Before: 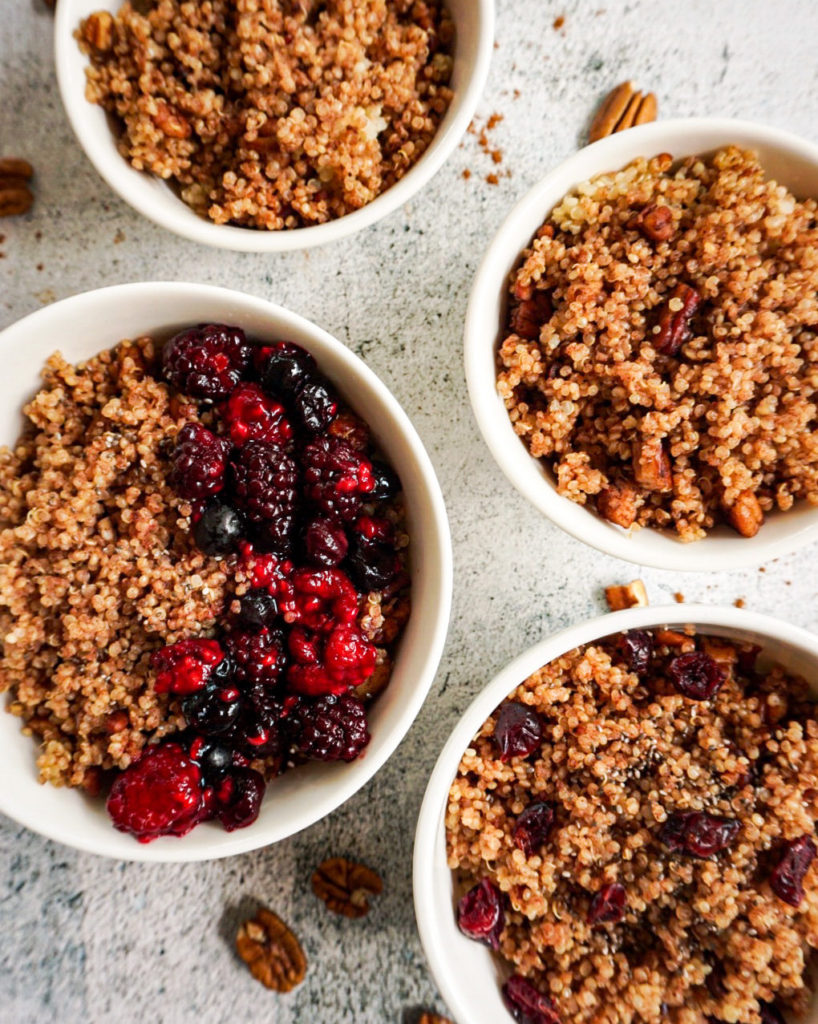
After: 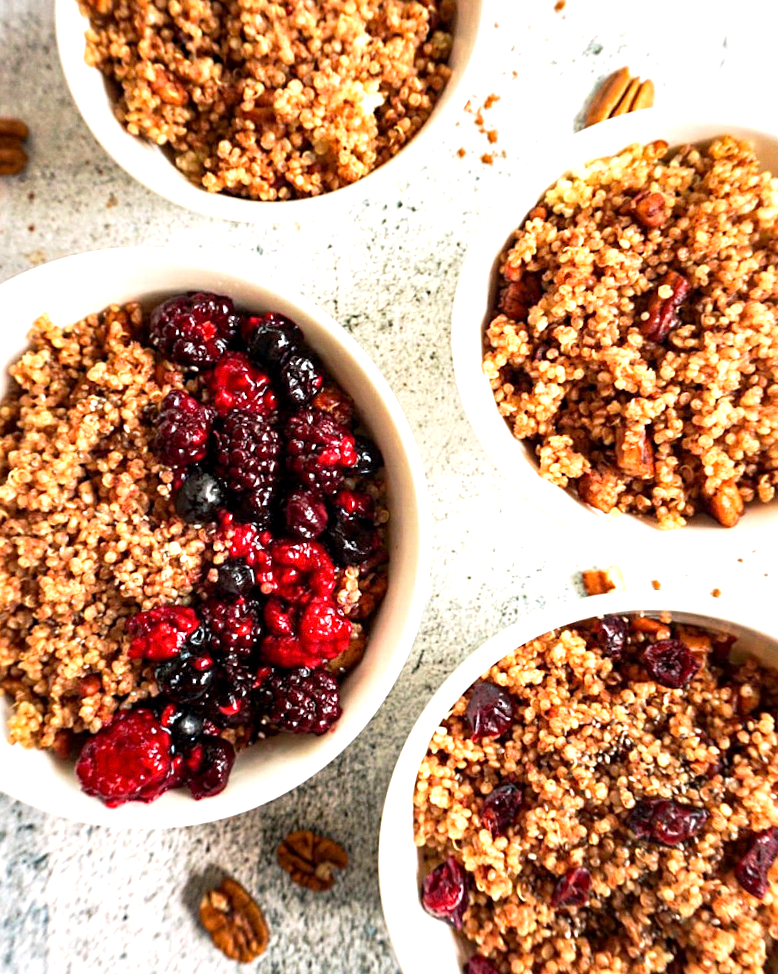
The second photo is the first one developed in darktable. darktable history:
sharpen: amount 0.2
tone equalizer: on, module defaults
grain: coarseness 0.09 ISO, strength 10%
crop and rotate: angle -2.38°
exposure: black level correction 0.001, exposure 0.955 EV, compensate exposure bias true, compensate highlight preservation false
